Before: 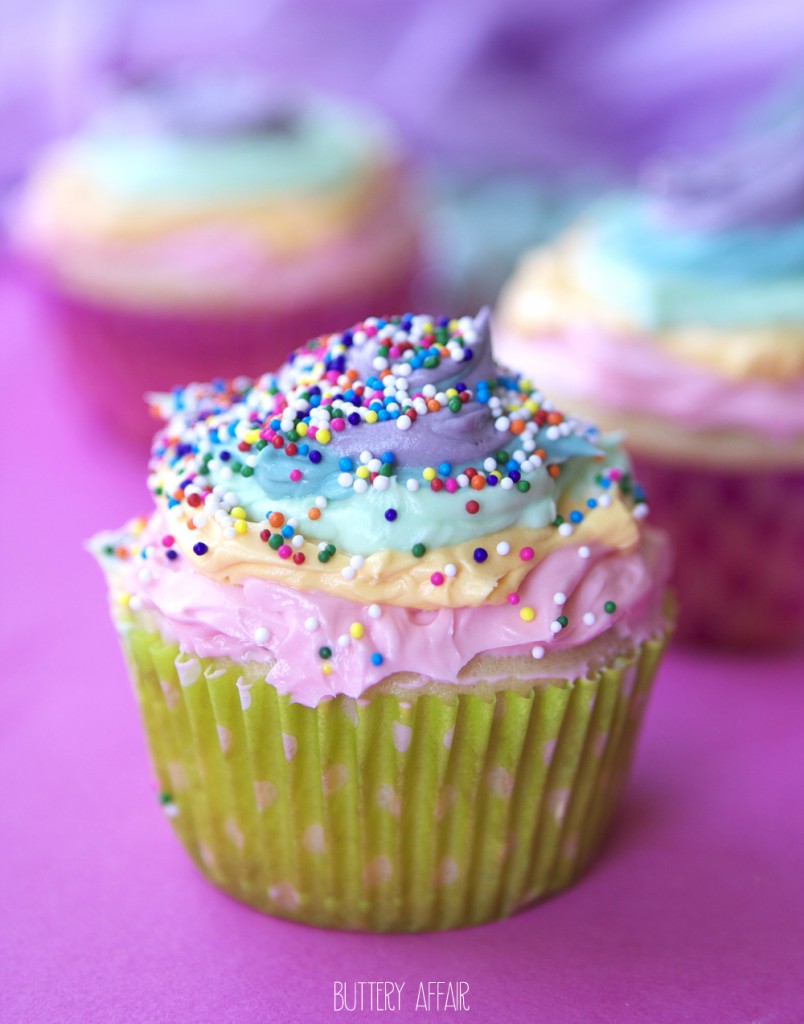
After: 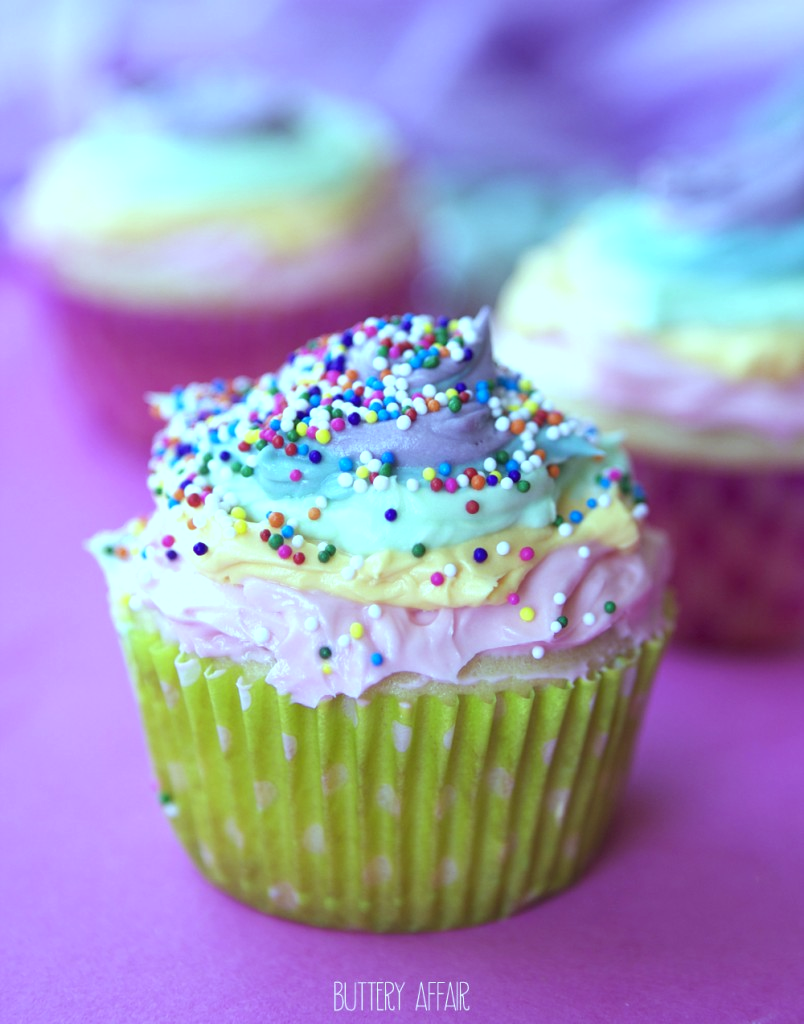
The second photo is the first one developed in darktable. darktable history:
color balance: mode lift, gamma, gain (sRGB), lift [0.997, 0.979, 1.021, 1.011], gamma [1, 1.084, 0.916, 0.998], gain [1, 0.87, 1.13, 1.101], contrast 4.55%, contrast fulcrum 38.24%, output saturation 104.09%
rgb levels: preserve colors max RGB
